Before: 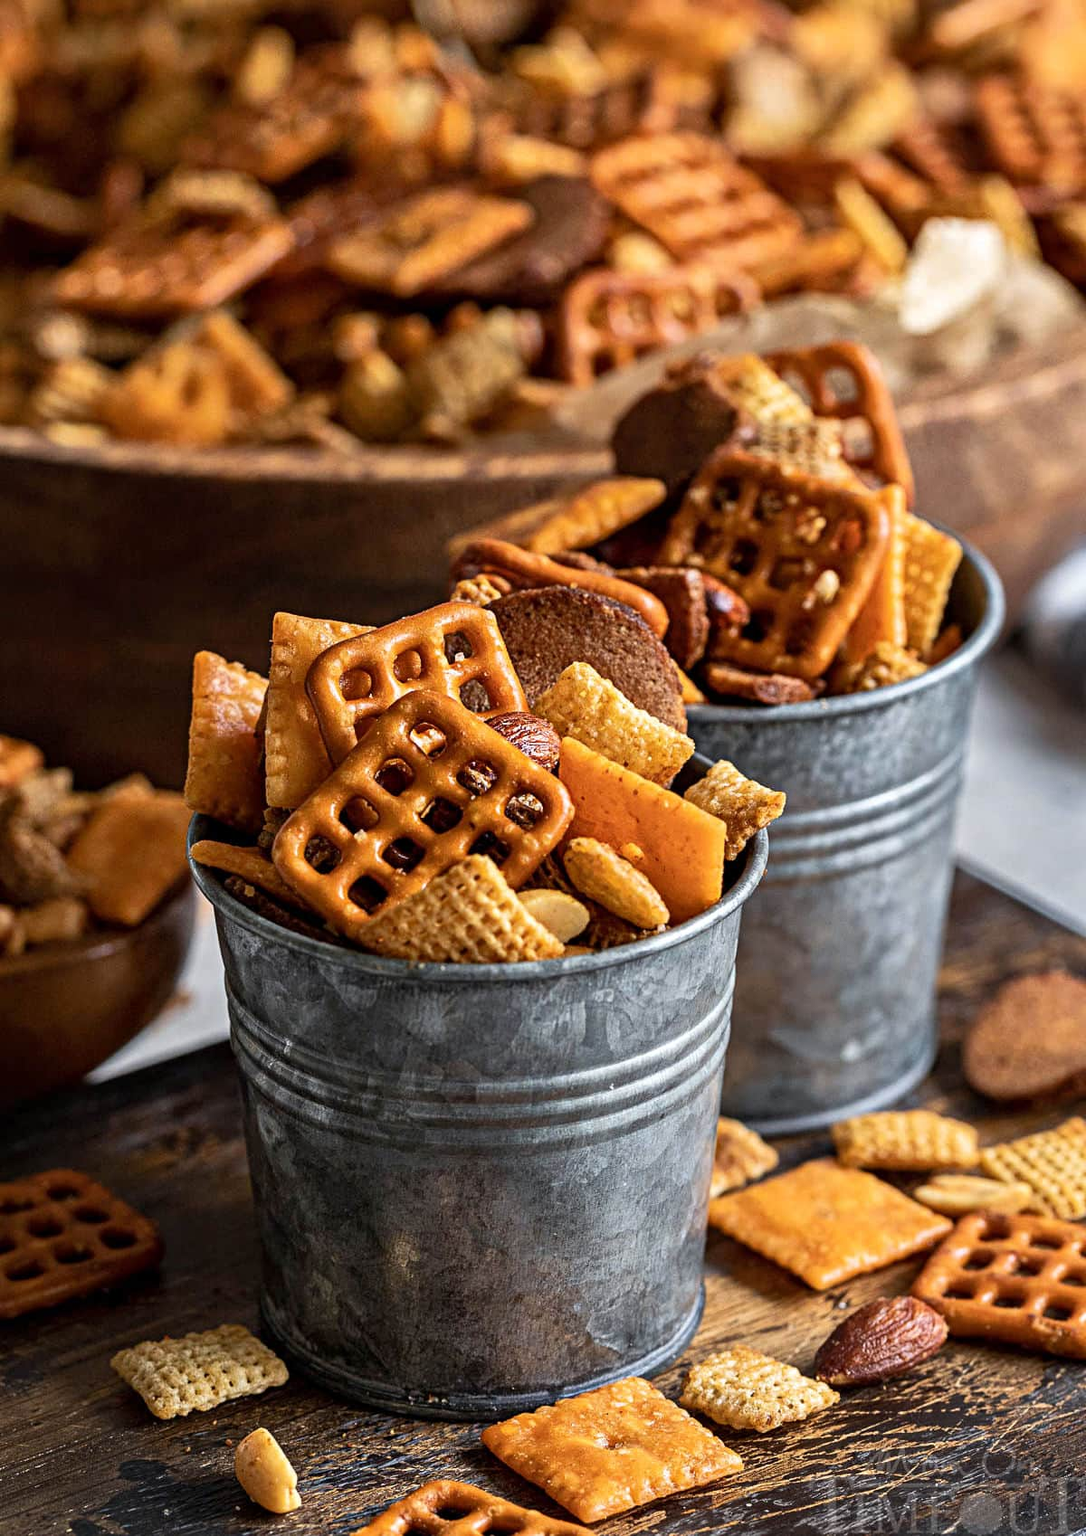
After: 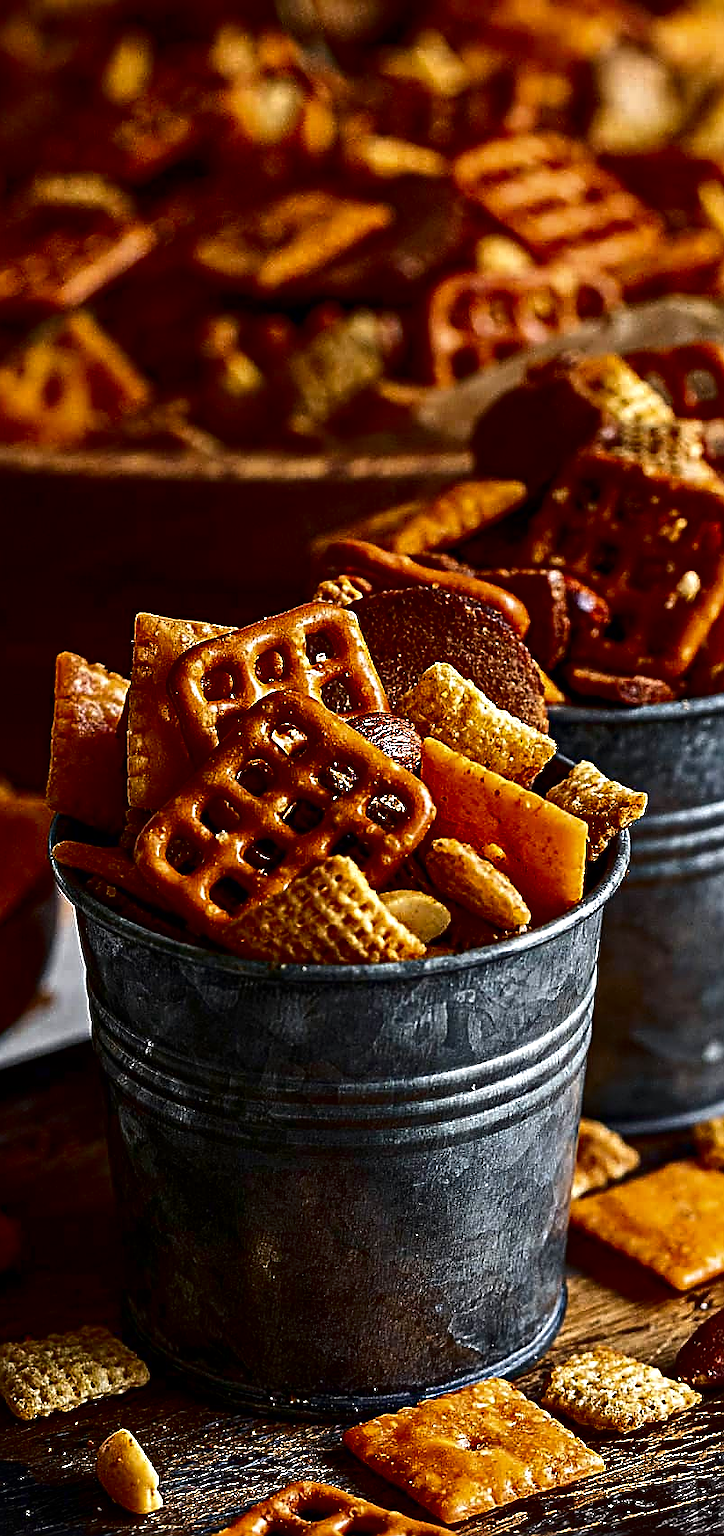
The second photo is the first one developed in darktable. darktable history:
sharpen: radius 1.378, amount 1.235, threshold 0.608
exposure: exposure 0.203 EV, compensate highlight preservation false
contrast brightness saturation: contrast 0.089, brightness -0.592, saturation 0.17
crop and rotate: left 12.753%, right 20.532%
